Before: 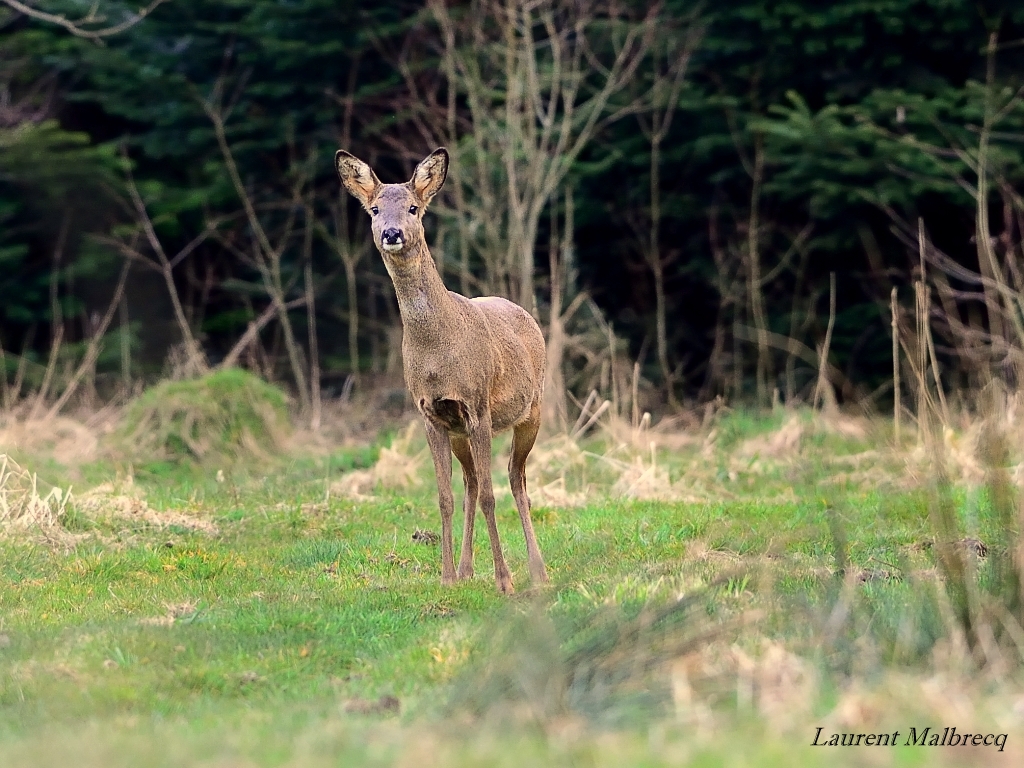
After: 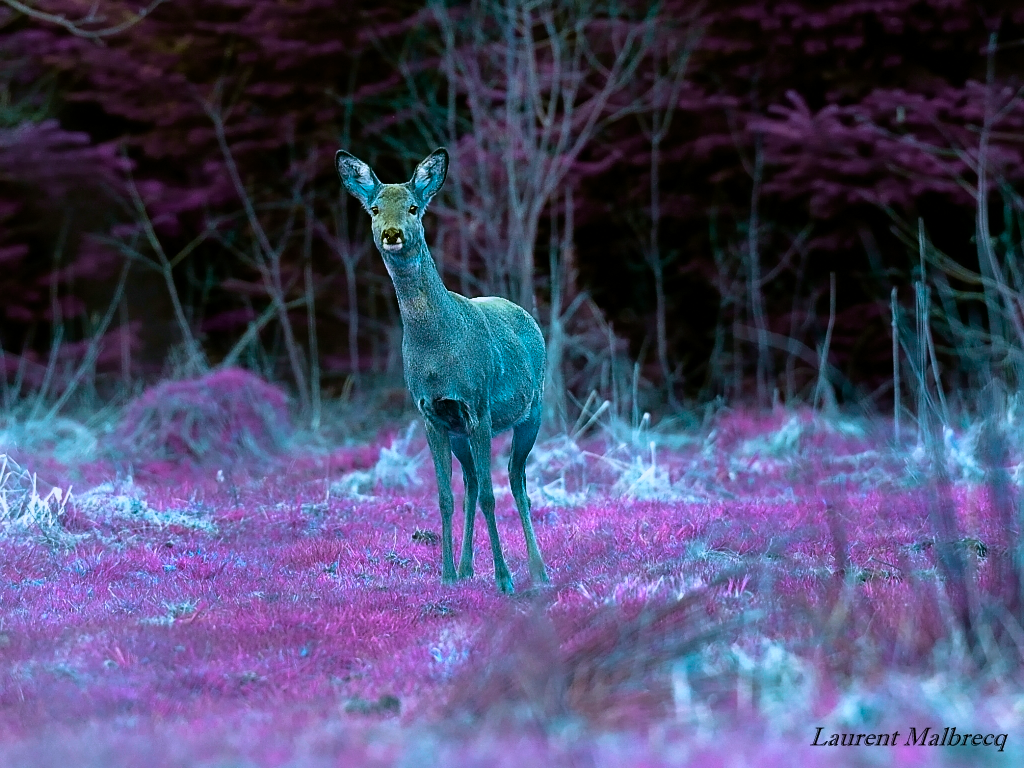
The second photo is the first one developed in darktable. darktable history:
color balance rgb: hue shift 180°, global vibrance 50%, contrast 0.32%
contrast brightness saturation: contrast 0.04, saturation 0.07
velvia: on, module defaults
rgb curve: curves: ch0 [(0, 0) (0.415, 0.237) (1, 1)]
